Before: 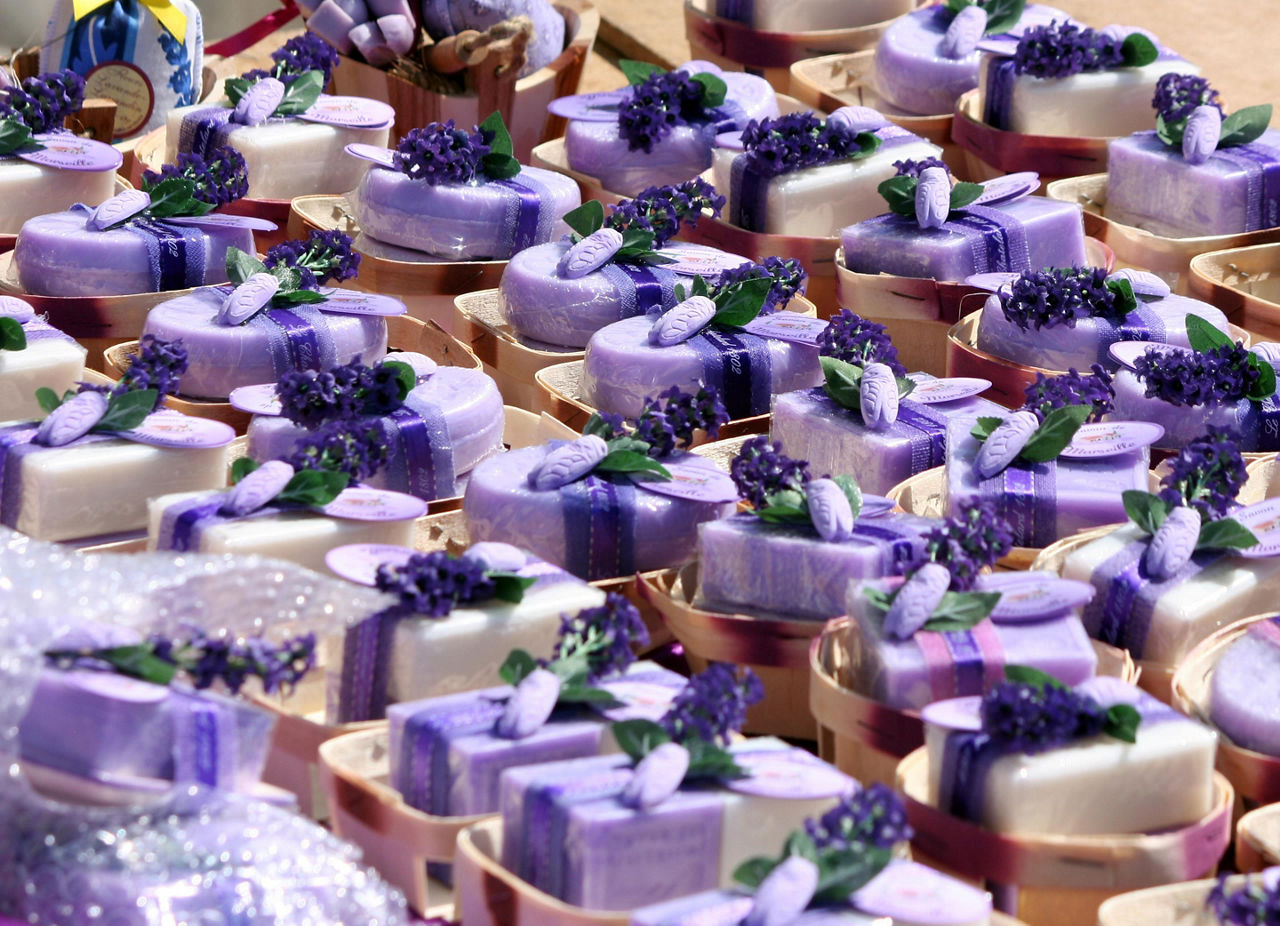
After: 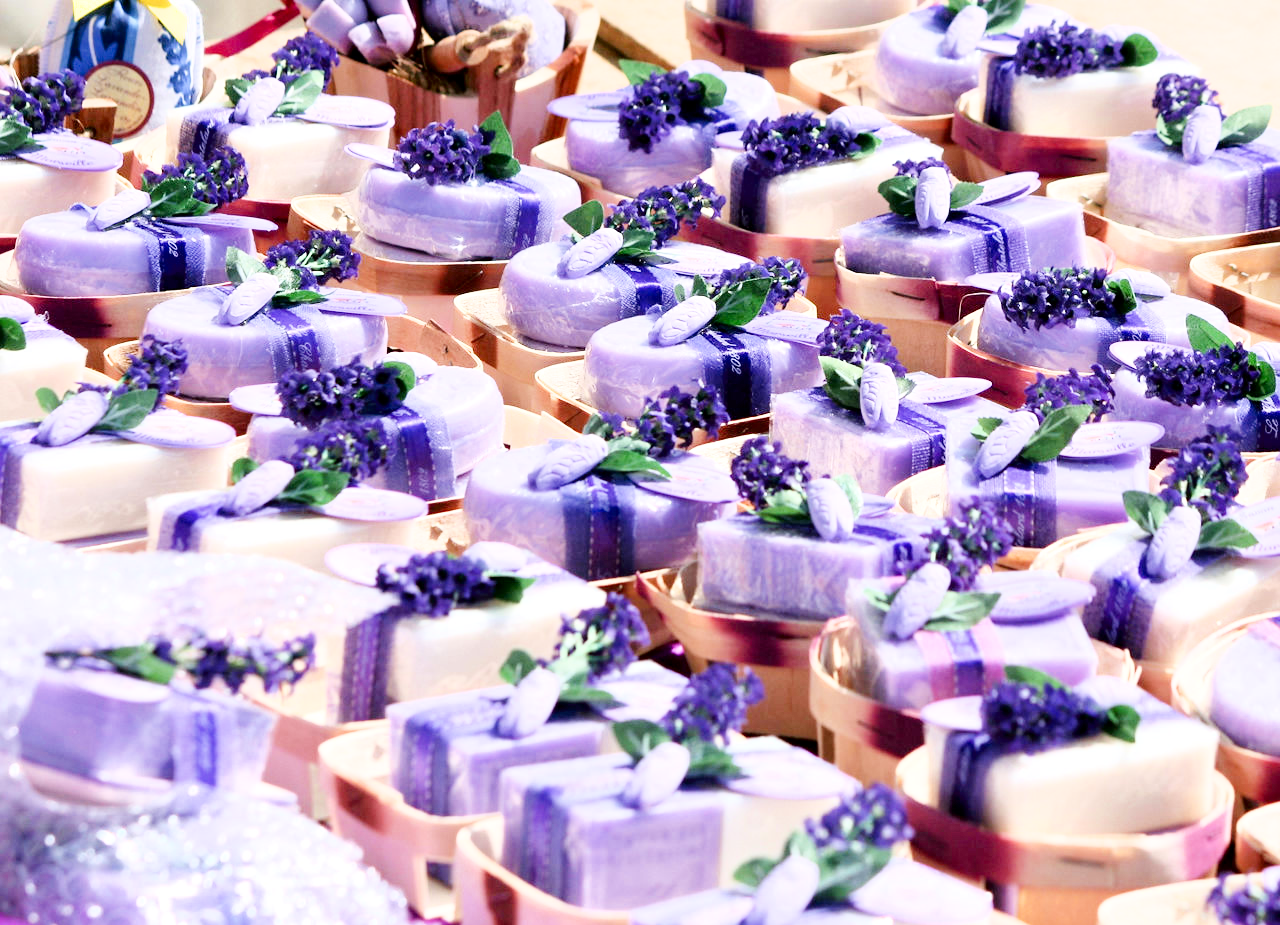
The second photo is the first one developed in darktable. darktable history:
exposure: exposure 2.002 EV, compensate highlight preservation false
local contrast: mode bilateral grid, contrast 99, coarseness 99, detail 108%, midtone range 0.2
tone curve: curves: ch0 [(0, 0) (0.003, 0.004) (0.011, 0.008) (0.025, 0.012) (0.044, 0.02) (0.069, 0.028) (0.1, 0.034) (0.136, 0.059) (0.177, 0.1) (0.224, 0.151) (0.277, 0.203) (0.335, 0.266) (0.399, 0.344) (0.468, 0.414) (0.543, 0.507) (0.623, 0.602) (0.709, 0.704) (0.801, 0.804) (0.898, 0.927) (1, 1)], color space Lab, independent channels, preserve colors none
crop: bottom 0.065%
filmic rgb: black relative exposure -7.65 EV, white relative exposure 4.56 EV, threshold 5.94 EV, hardness 3.61, enable highlight reconstruction true
